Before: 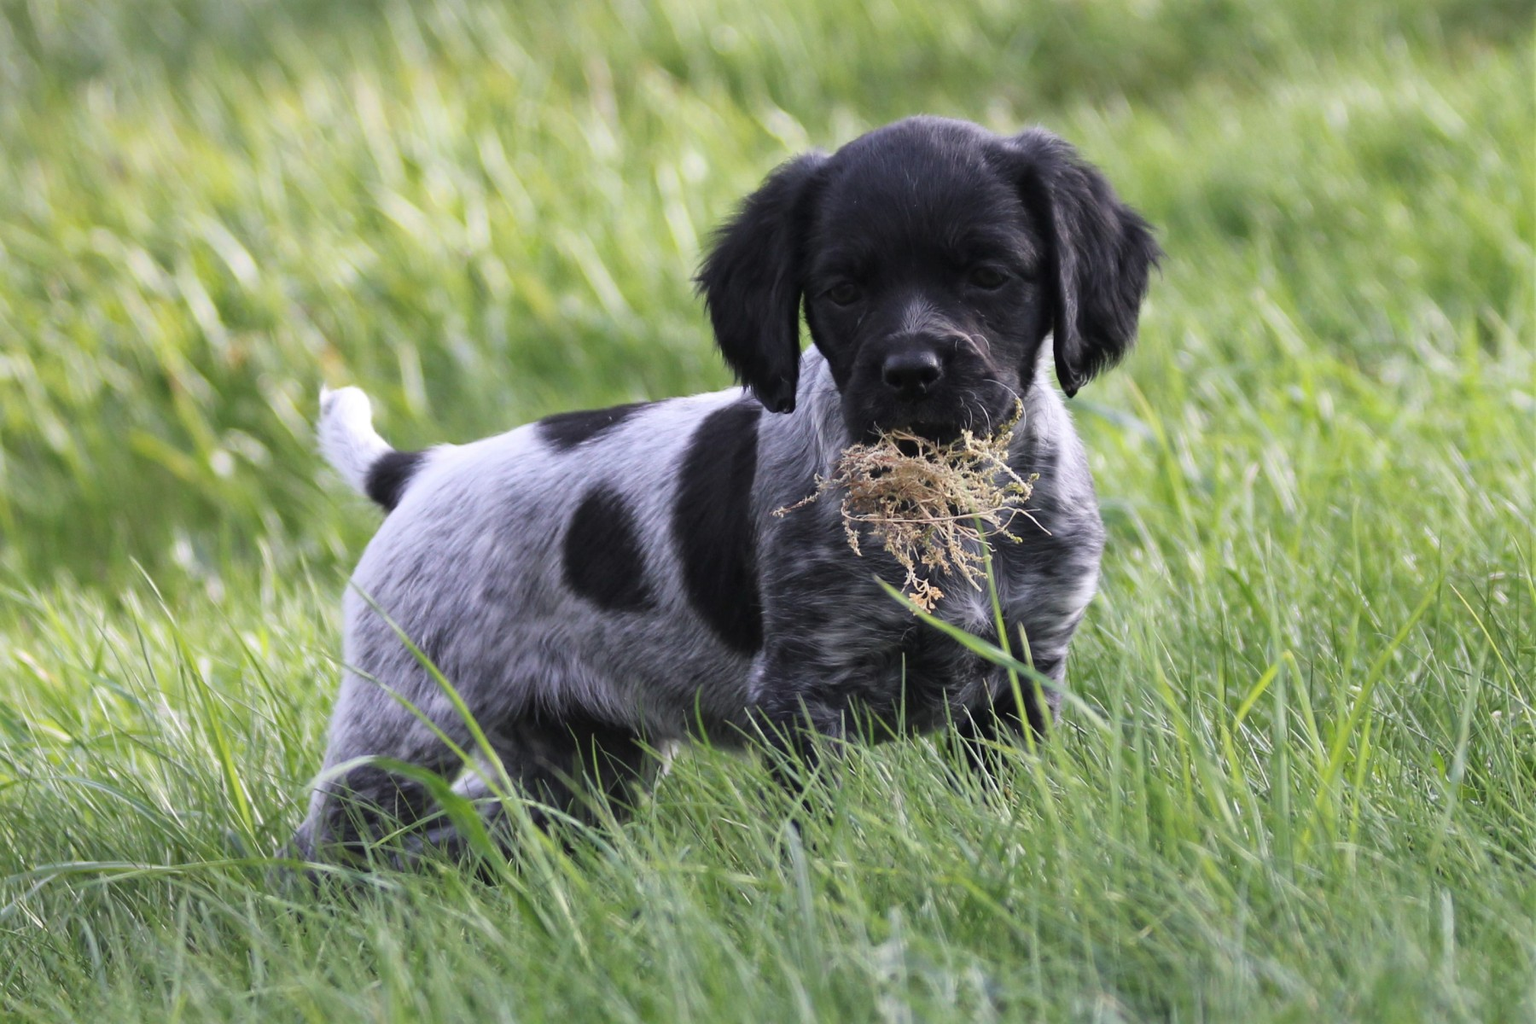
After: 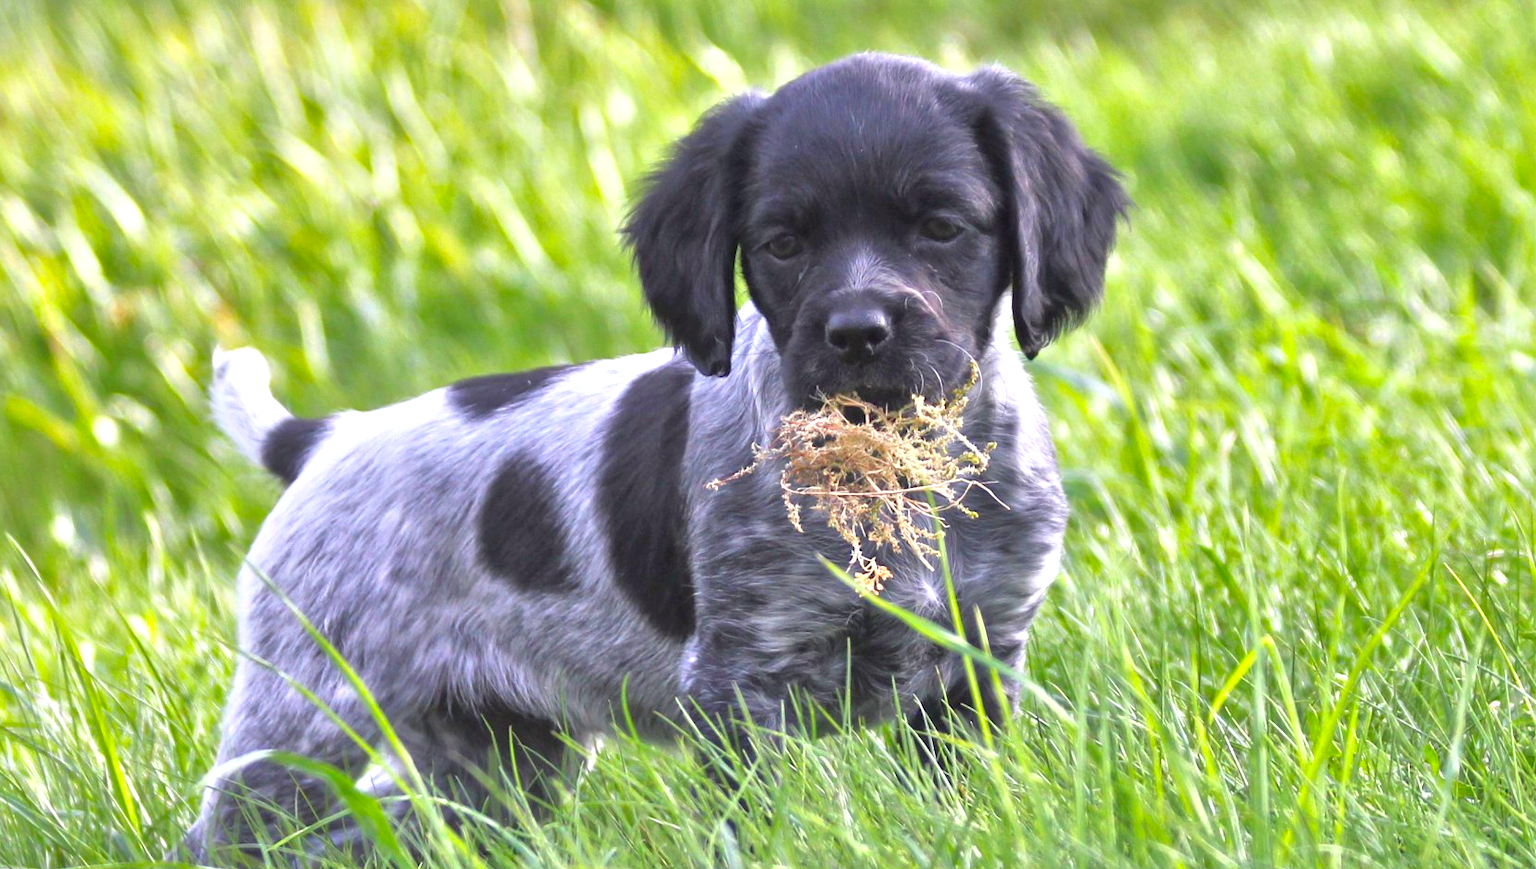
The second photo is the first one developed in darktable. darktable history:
exposure: exposure 0.15 EV, compensate highlight preservation false
crop: left 8.155%, top 6.611%, bottom 15.385%
shadows and highlights: shadows 10, white point adjustment 1, highlights -40
color balance: lift [1, 1.001, 0.999, 1.001], gamma [1, 1.004, 1.007, 0.993], gain [1, 0.991, 0.987, 1.013], contrast 10%, output saturation 120%
tone equalizer: -8 EV 2 EV, -7 EV 2 EV, -6 EV 2 EV, -5 EV 2 EV, -4 EV 2 EV, -3 EV 1.5 EV, -2 EV 1 EV, -1 EV 0.5 EV
